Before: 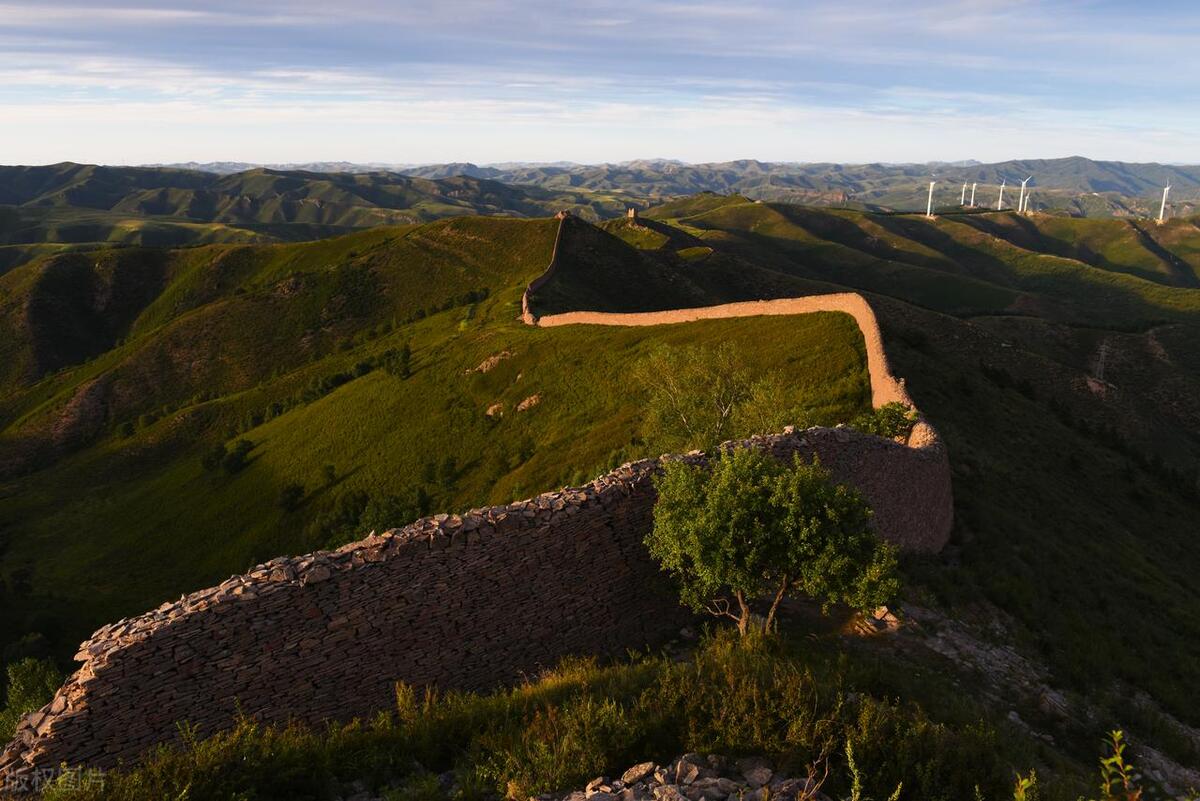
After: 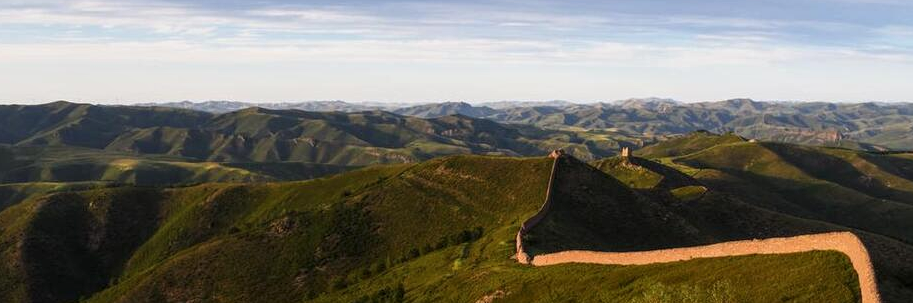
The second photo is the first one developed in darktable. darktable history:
crop: left 0.519%, top 7.634%, right 23.317%, bottom 54.492%
local contrast: on, module defaults
